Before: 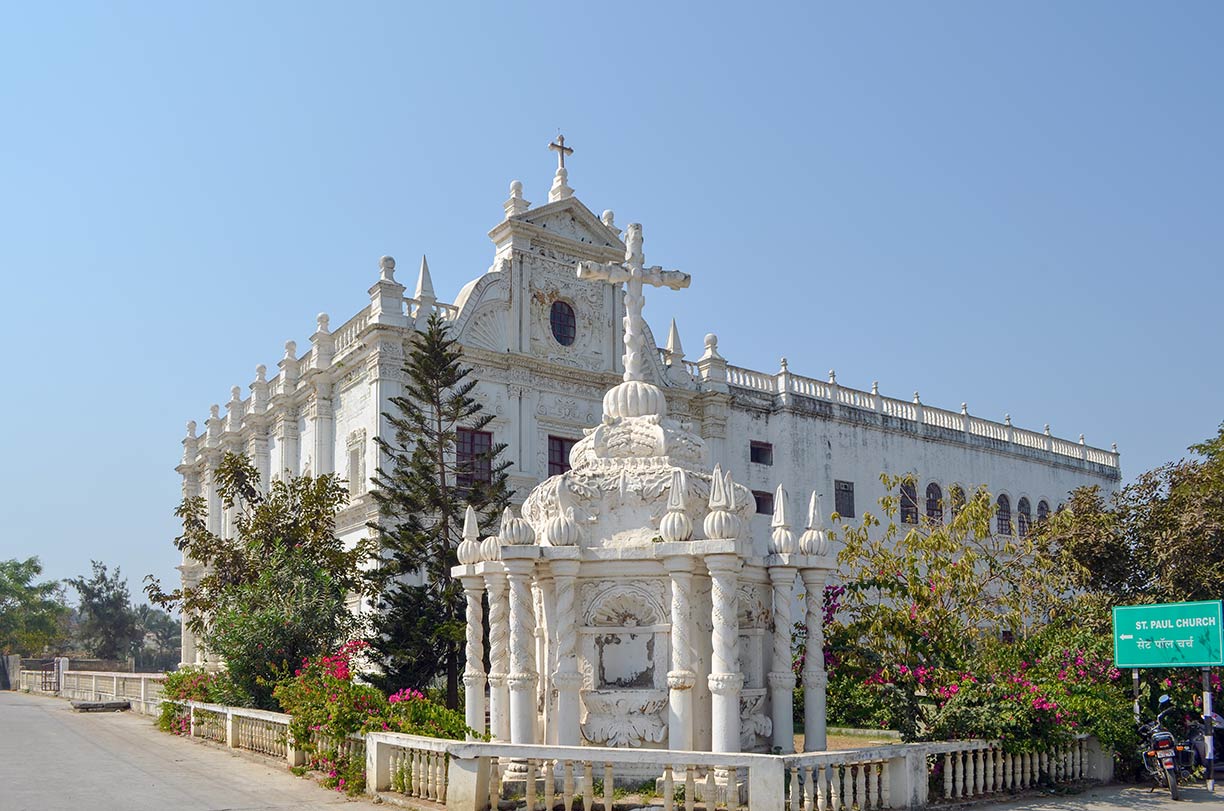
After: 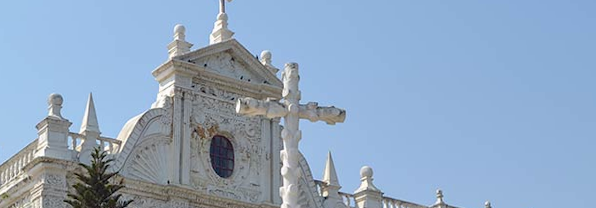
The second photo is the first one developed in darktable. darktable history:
crop: left 28.64%, top 16.832%, right 26.637%, bottom 58.055%
rotate and perspective: rotation 0.128°, lens shift (vertical) -0.181, lens shift (horizontal) -0.044, shear 0.001, automatic cropping off
